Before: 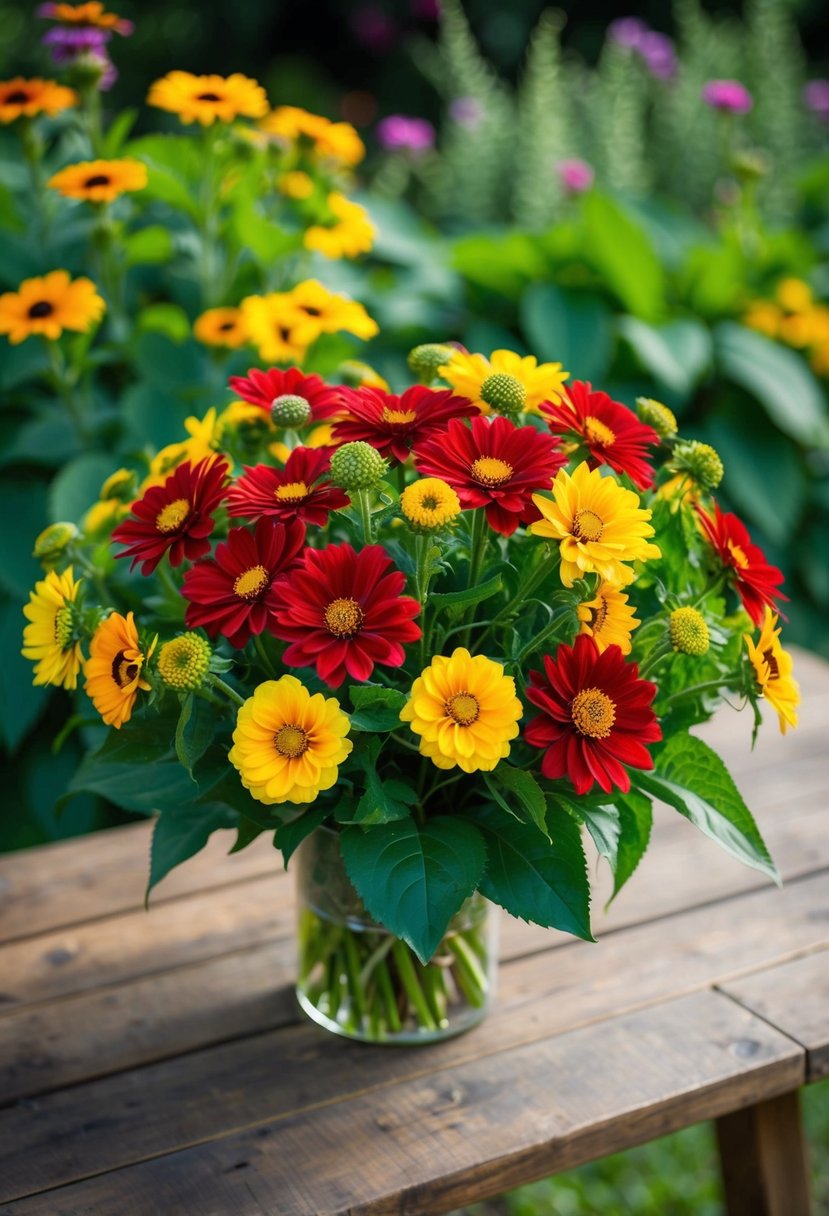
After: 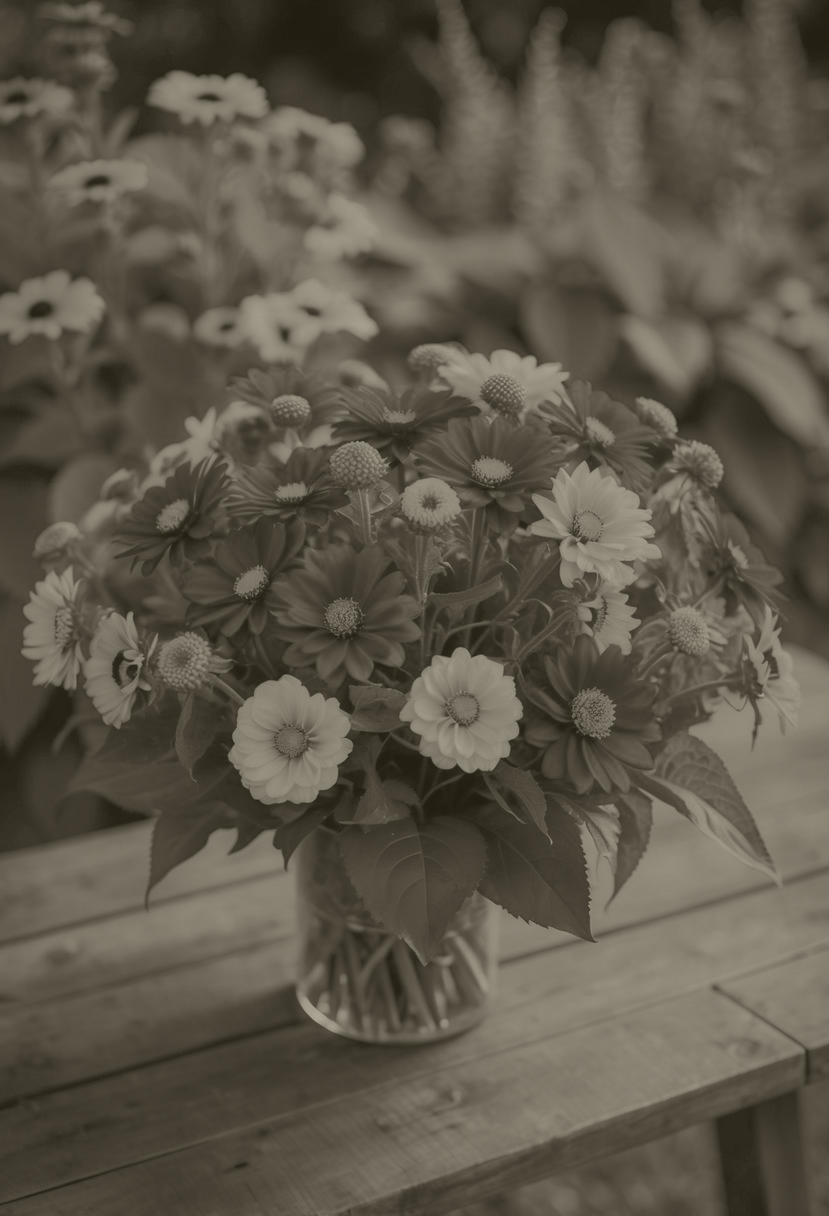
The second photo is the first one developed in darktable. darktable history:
shadows and highlights: on, module defaults
colorize: hue 41.44°, saturation 22%, source mix 60%, lightness 10.61%
